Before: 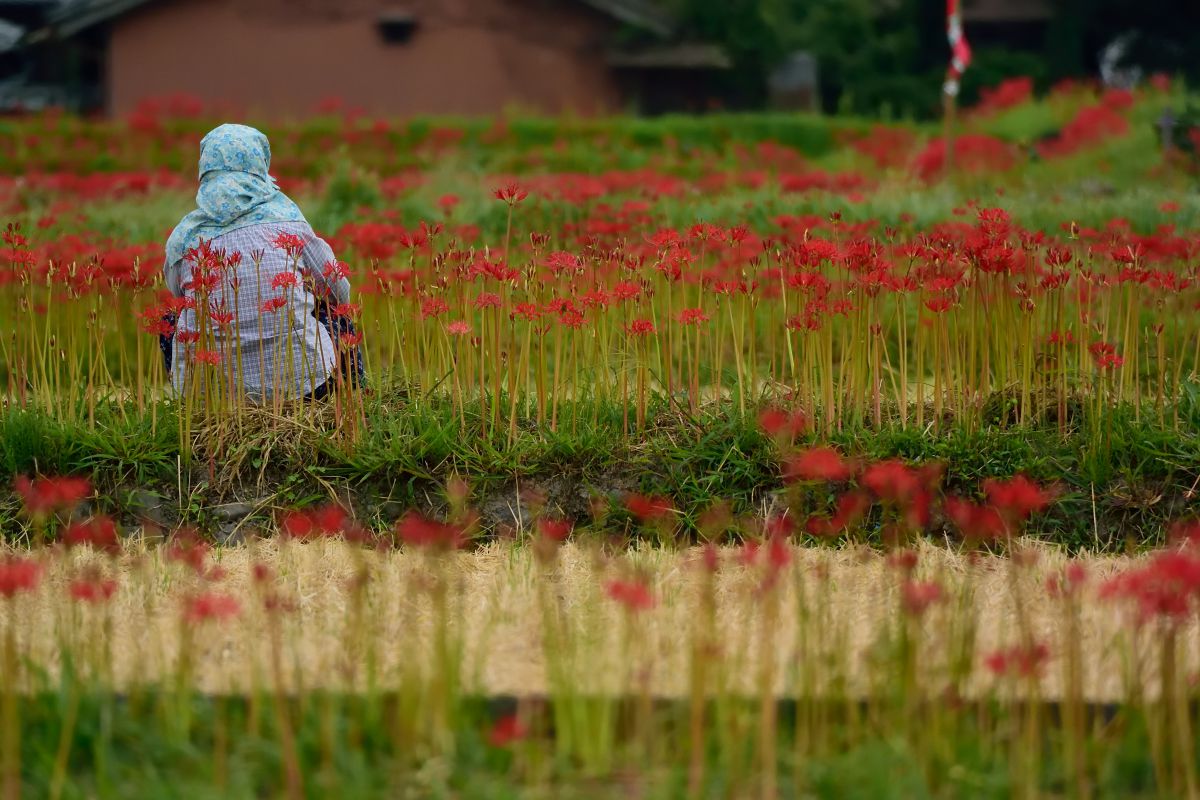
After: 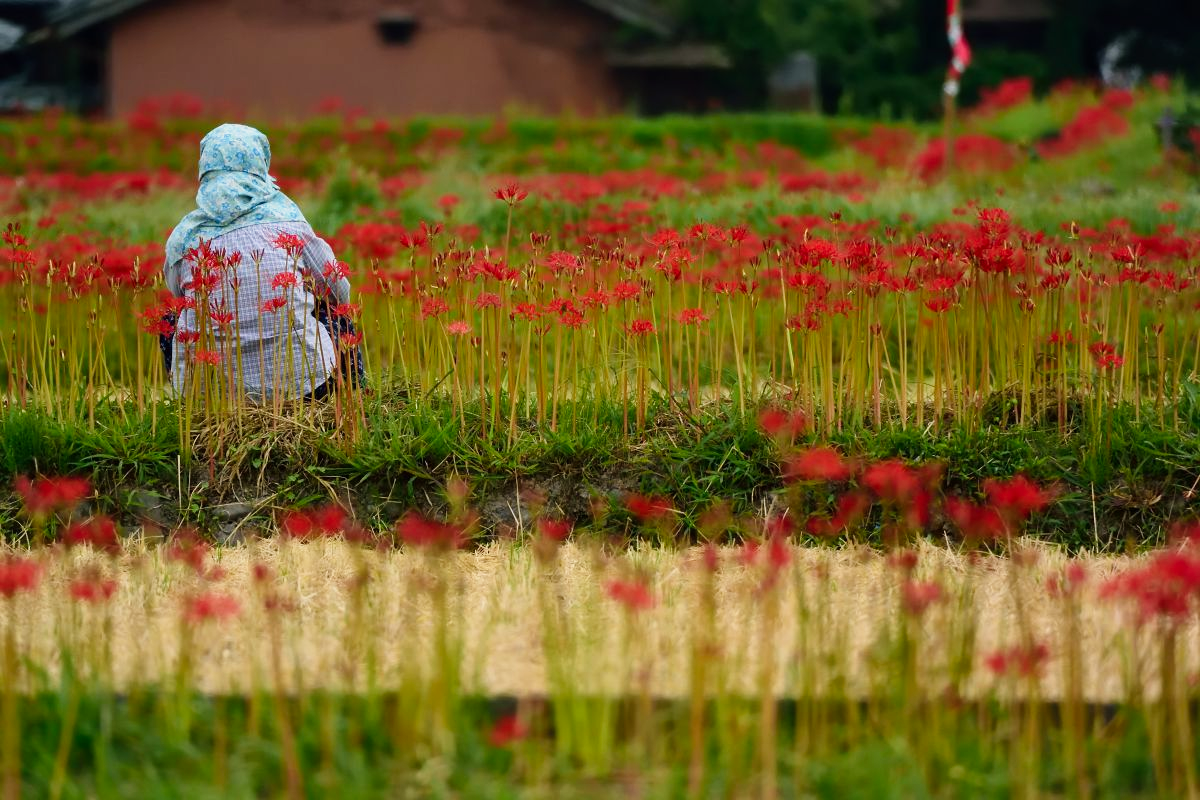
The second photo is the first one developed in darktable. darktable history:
tone curve: curves: ch0 [(0, 0) (0.091, 0.077) (0.517, 0.574) (0.745, 0.82) (0.844, 0.908) (0.909, 0.942) (1, 0.973)]; ch1 [(0, 0) (0.437, 0.404) (0.5, 0.5) (0.534, 0.546) (0.58, 0.603) (0.616, 0.649) (1, 1)]; ch2 [(0, 0) (0.442, 0.415) (0.5, 0.5) (0.535, 0.547) (0.585, 0.62) (1, 1)], preserve colors none
tone equalizer: on, module defaults
